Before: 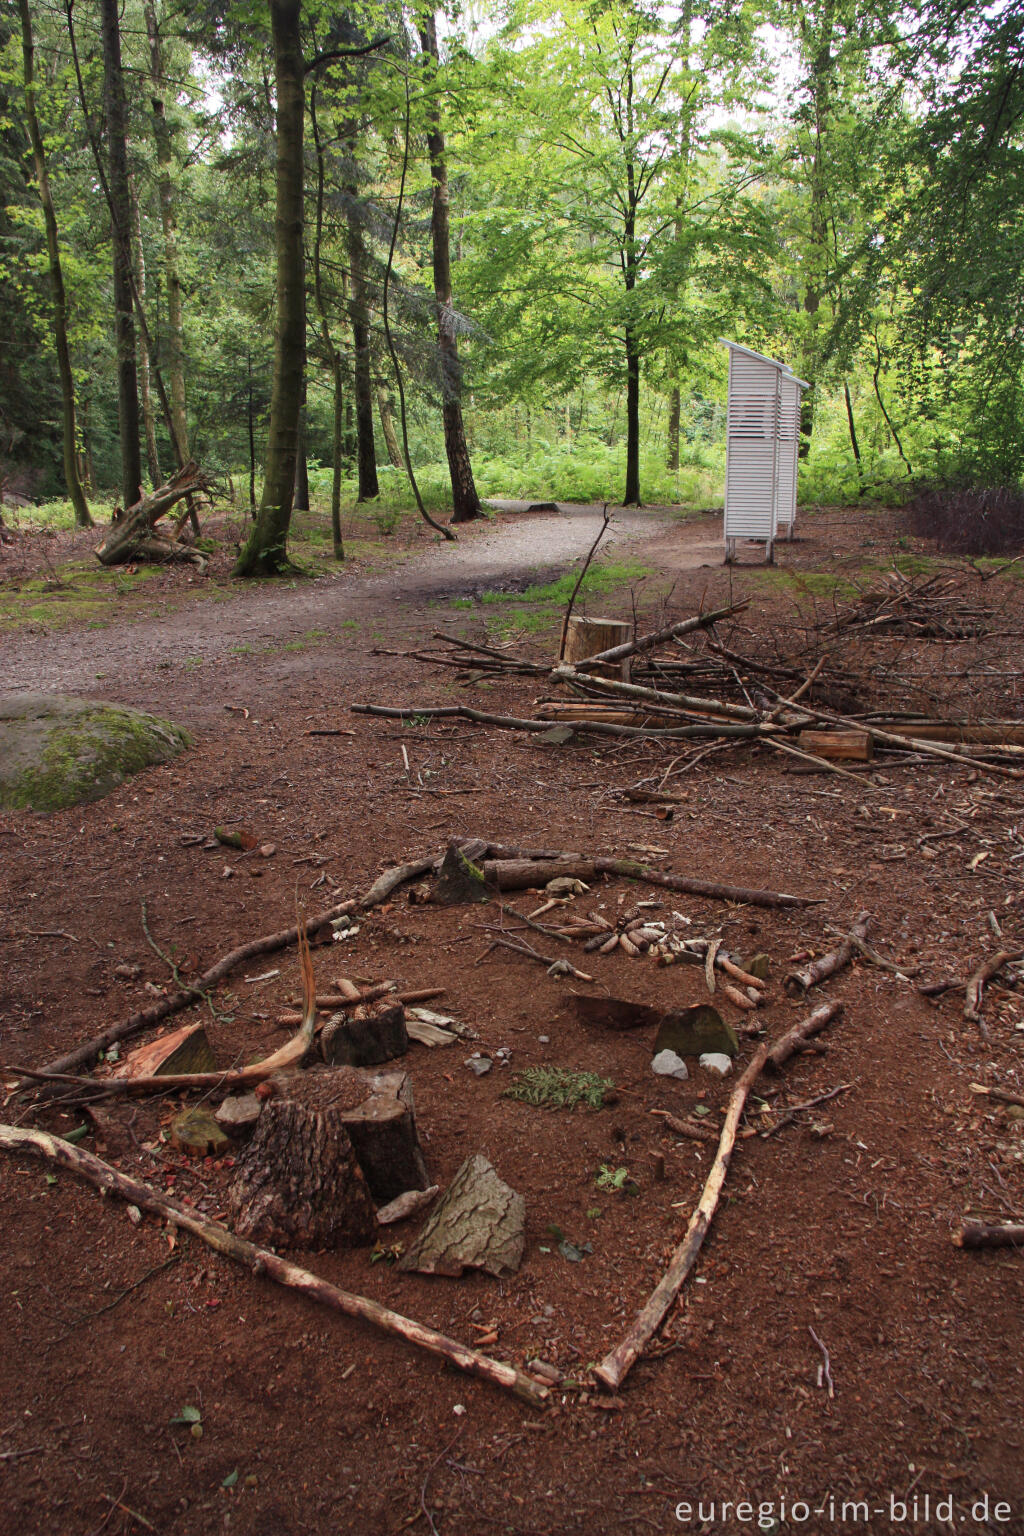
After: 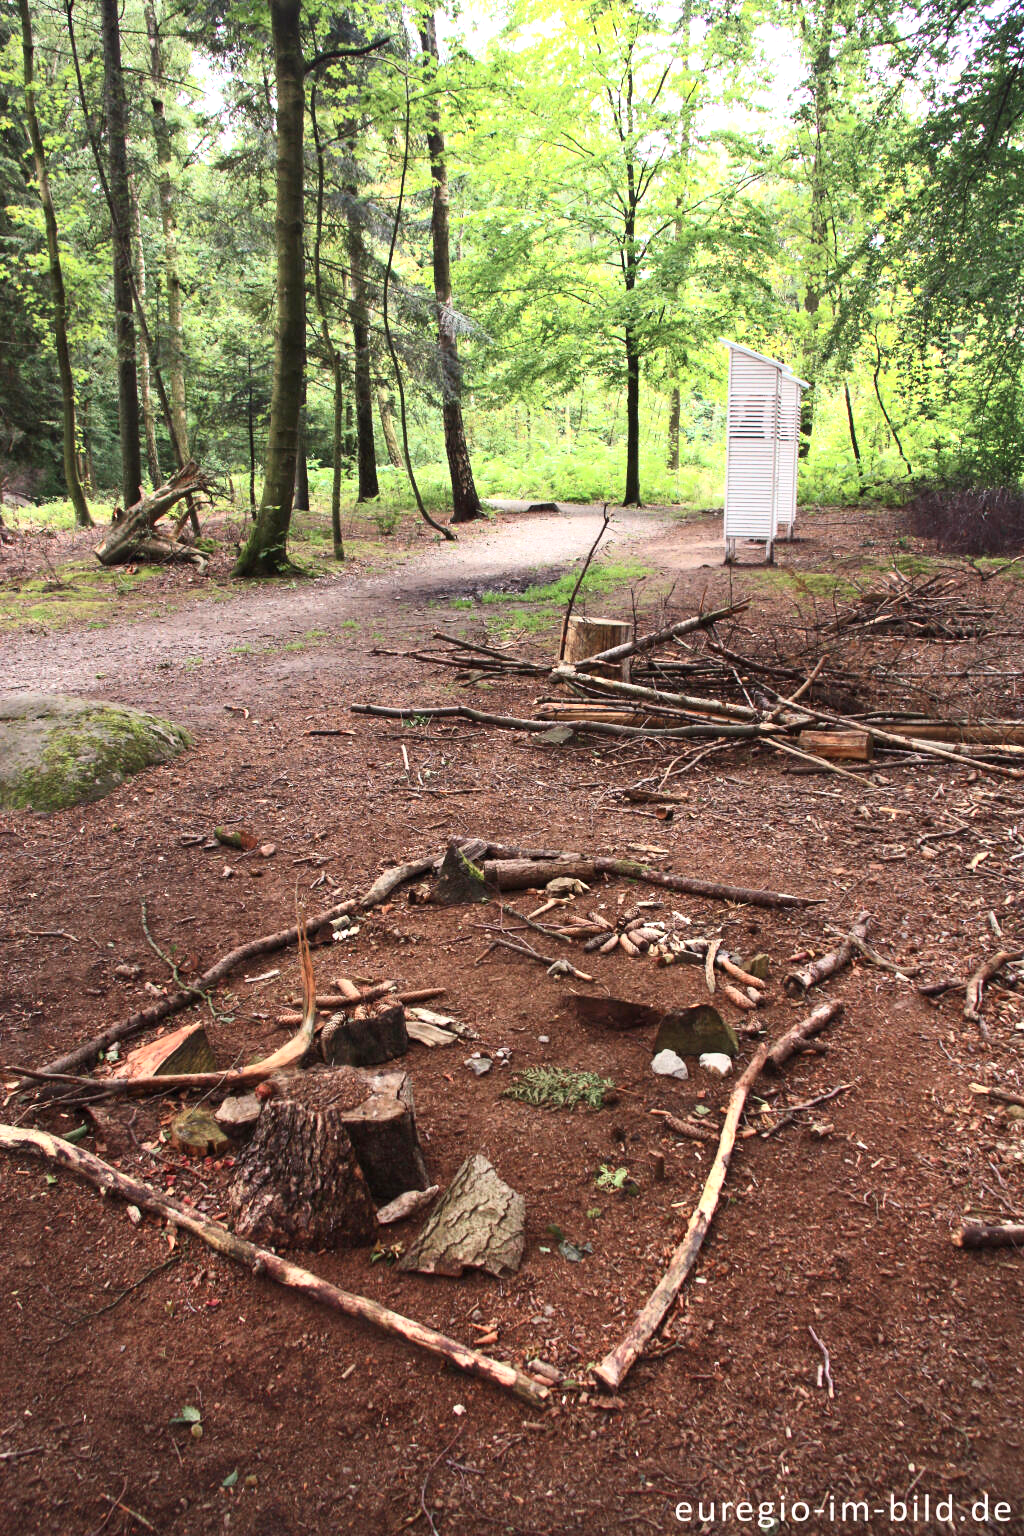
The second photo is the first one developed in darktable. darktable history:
contrast brightness saturation: contrast 0.239, brightness 0.093
exposure: exposure -0.488 EV, compensate exposure bias true, compensate highlight preservation false
